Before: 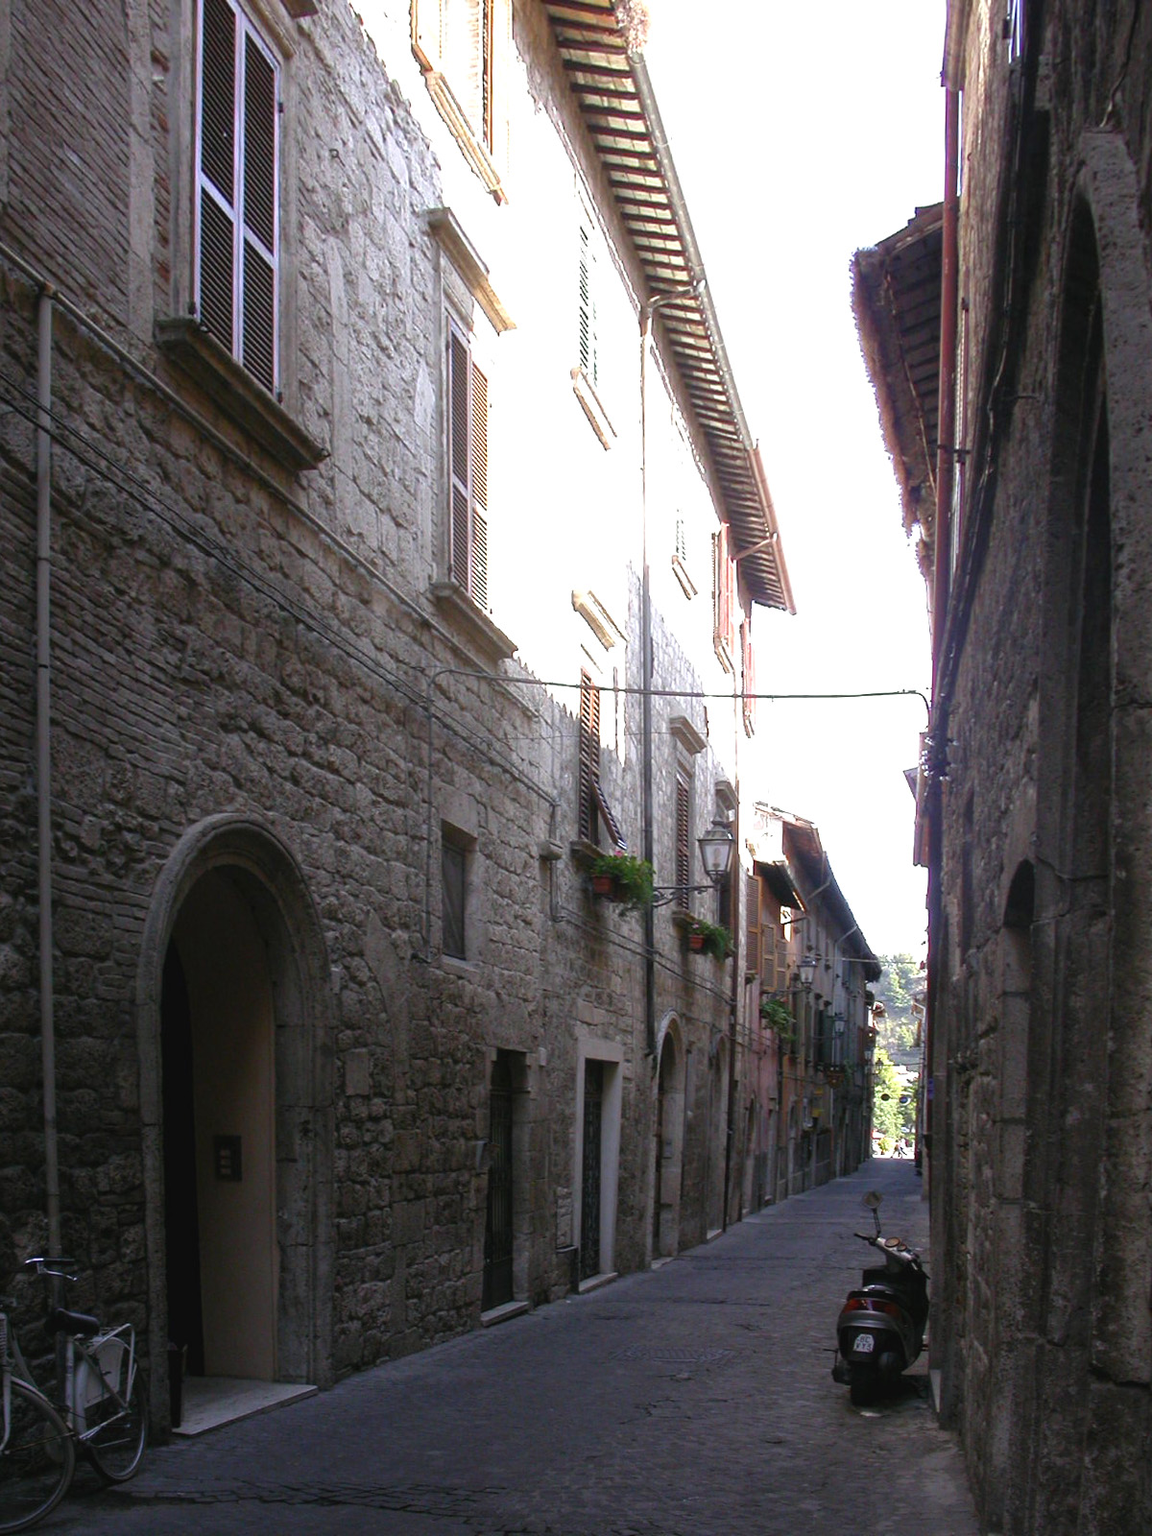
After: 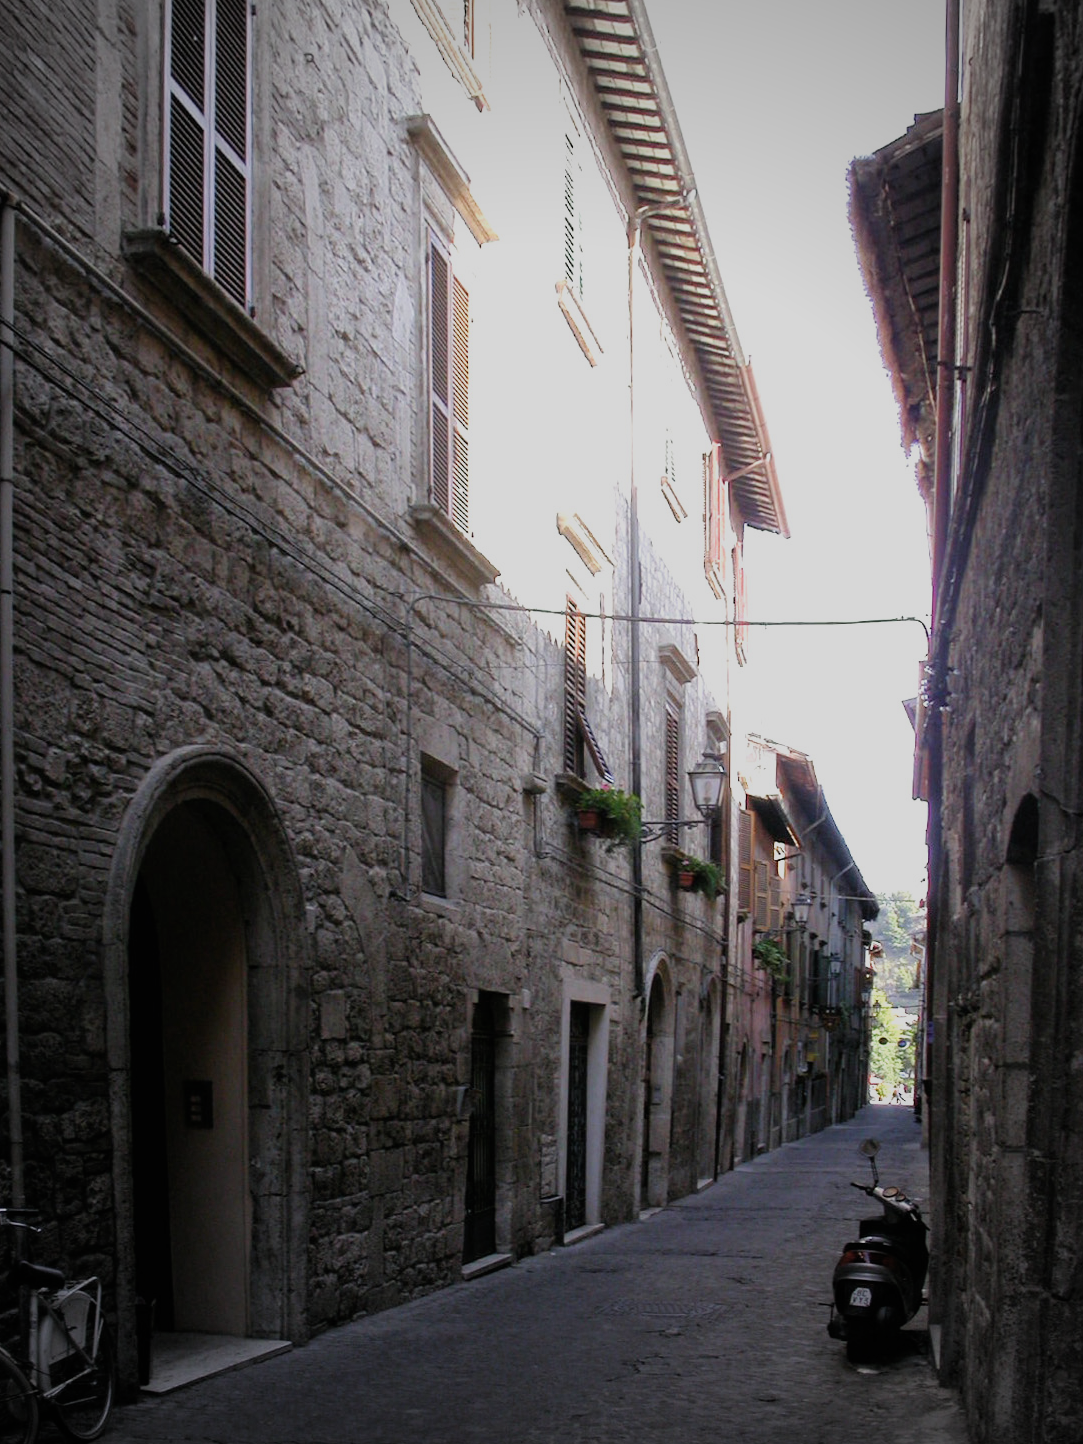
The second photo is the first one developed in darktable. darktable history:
crop: left 3.305%, top 6.436%, right 6.389%, bottom 3.258%
vignetting: fall-off start 67.15%, brightness -0.442, saturation -0.691, width/height ratio 1.011, unbound false
exposure: exposure 0.2 EV, compensate highlight preservation false
filmic rgb: black relative exposure -7.32 EV, white relative exposure 5.09 EV, hardness 3.2
